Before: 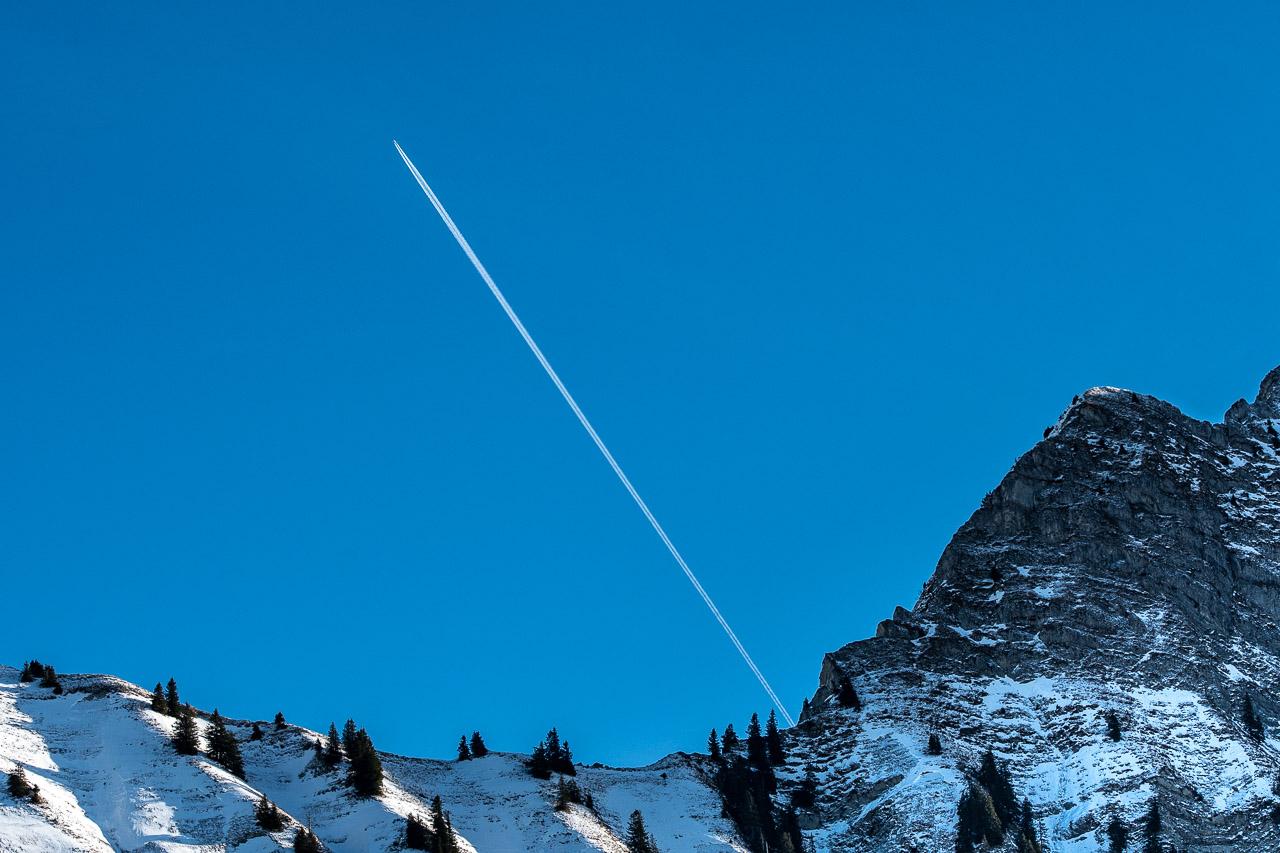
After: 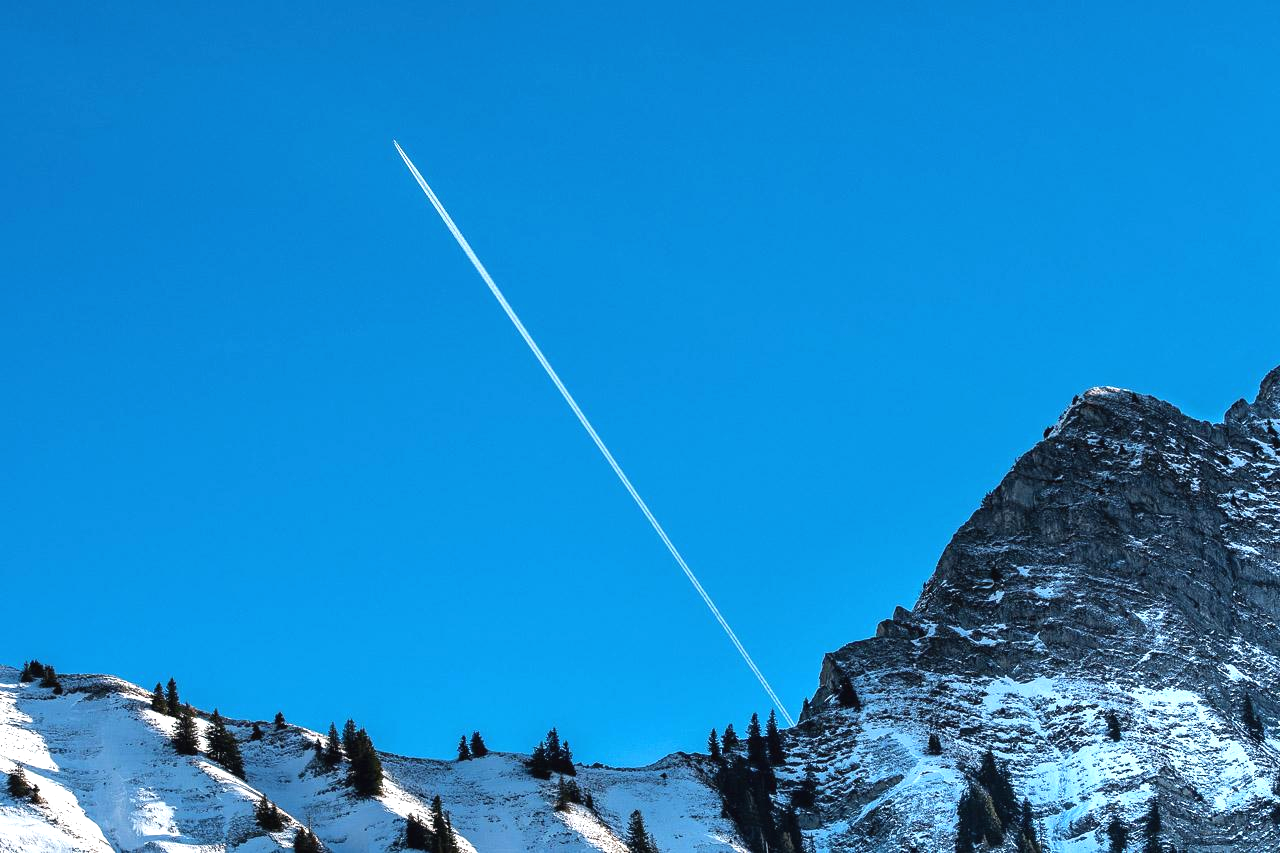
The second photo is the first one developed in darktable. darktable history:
exposure: black level correction -0.002, exposure 0.529 EV, compensate highlight preservation false
